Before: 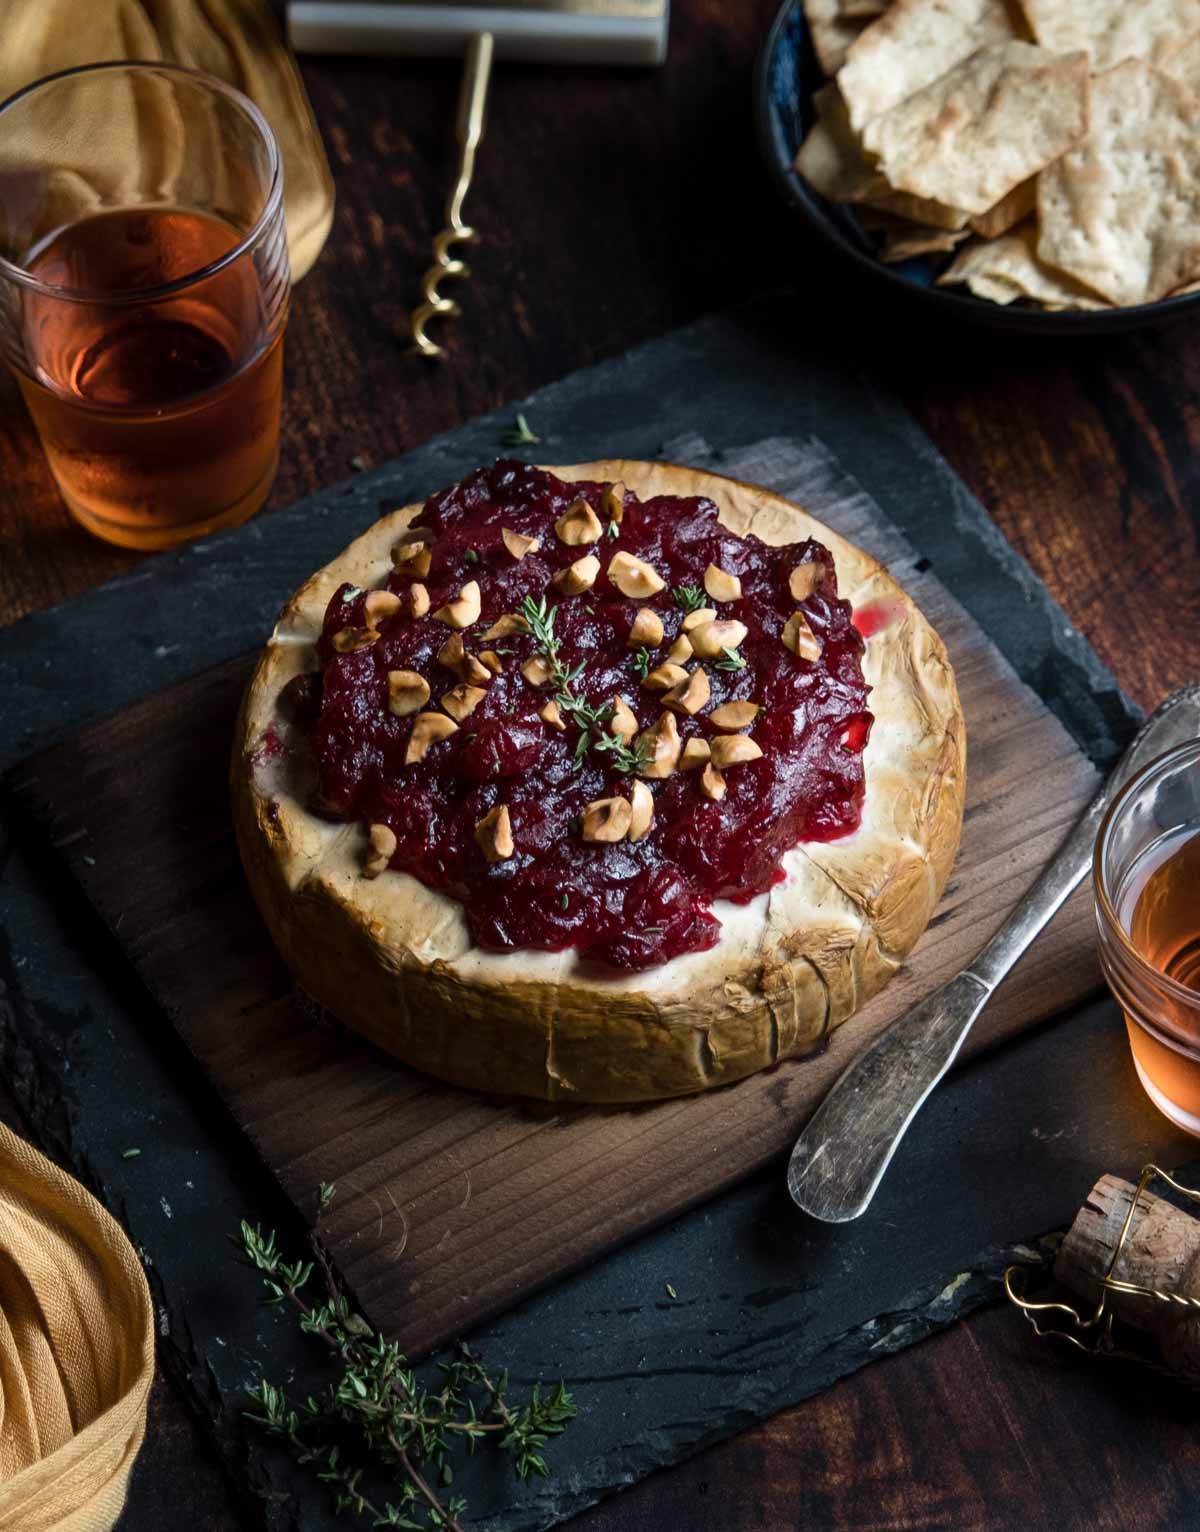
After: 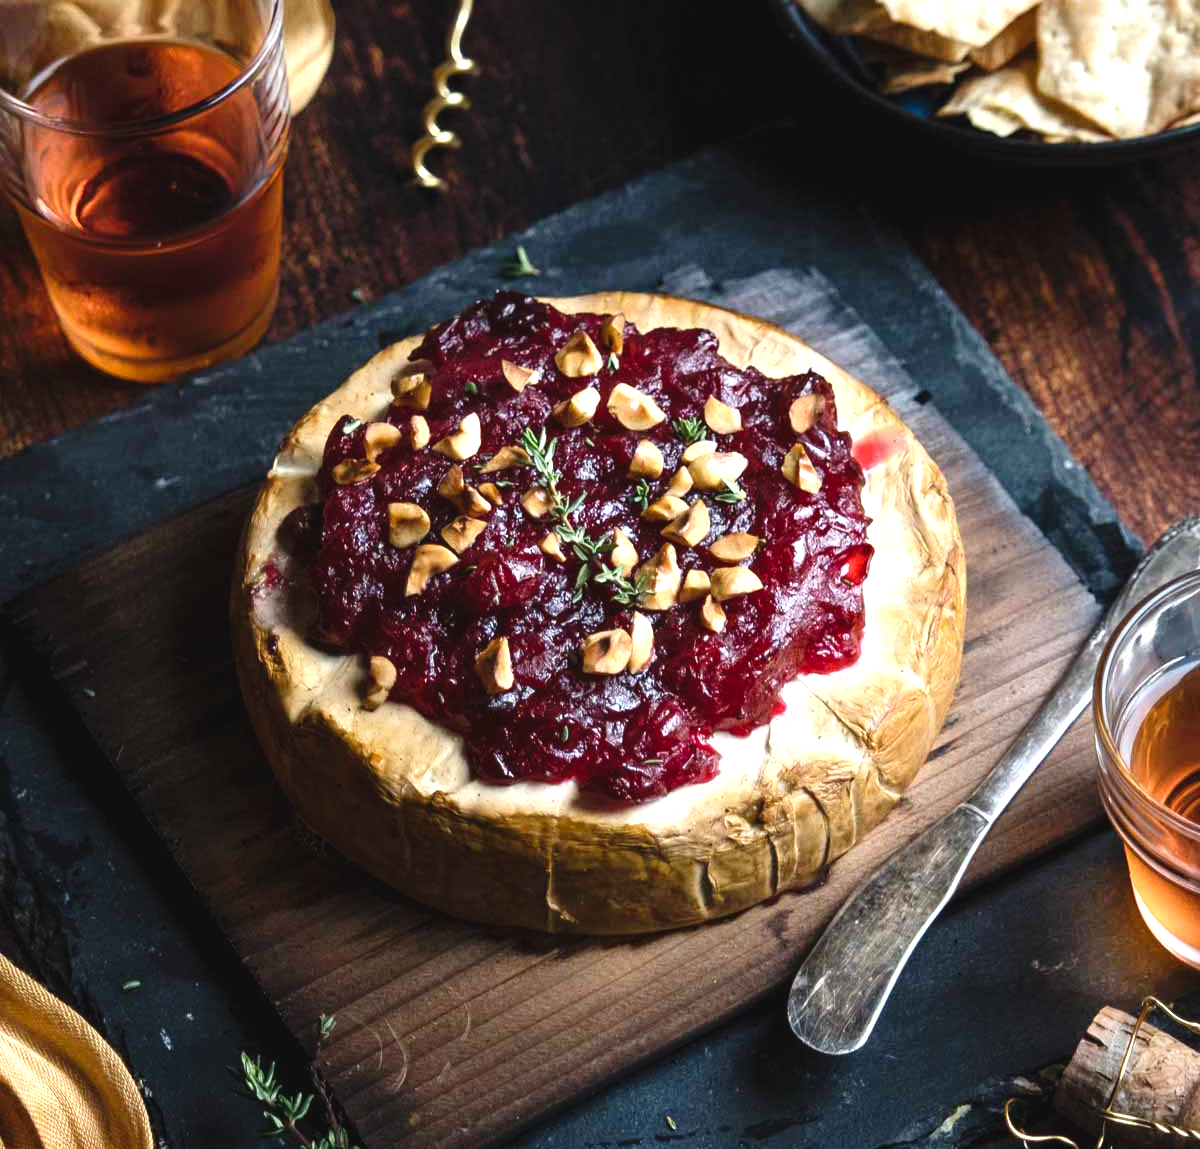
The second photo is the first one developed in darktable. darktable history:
exposure: black level correction -0.005, exposure 1.007 EV, compensate highlight preservation false
tone curve: curves: ch0 [(0, 0) (0.068, 0.031) (0.183, 0.13) (0.341, 0.319) (0.547, 0.545) (0.828, 0.817) (1, 0.968)]; ch1 [(0, 0) (0.23, 0.166) (0.34, 0.308) (0.371, 0.337) (0.429, 0.408) (0.477, 0.466) (0.499, 0.5) (0.529, 0.528) (0.559, 0.578) (0.743, 0.798) (1, 1)]; ch2 [(0, 0) (0.431, 0.419) (0.495, 0.502) (0.524, 0.525) (0.568, 0.543) (0.6, 0.597) (0.634, 0.644) (0.728, 0.722) (1, 1)], preserve colors none
crop: top 11.015%, bottom 13.95%
